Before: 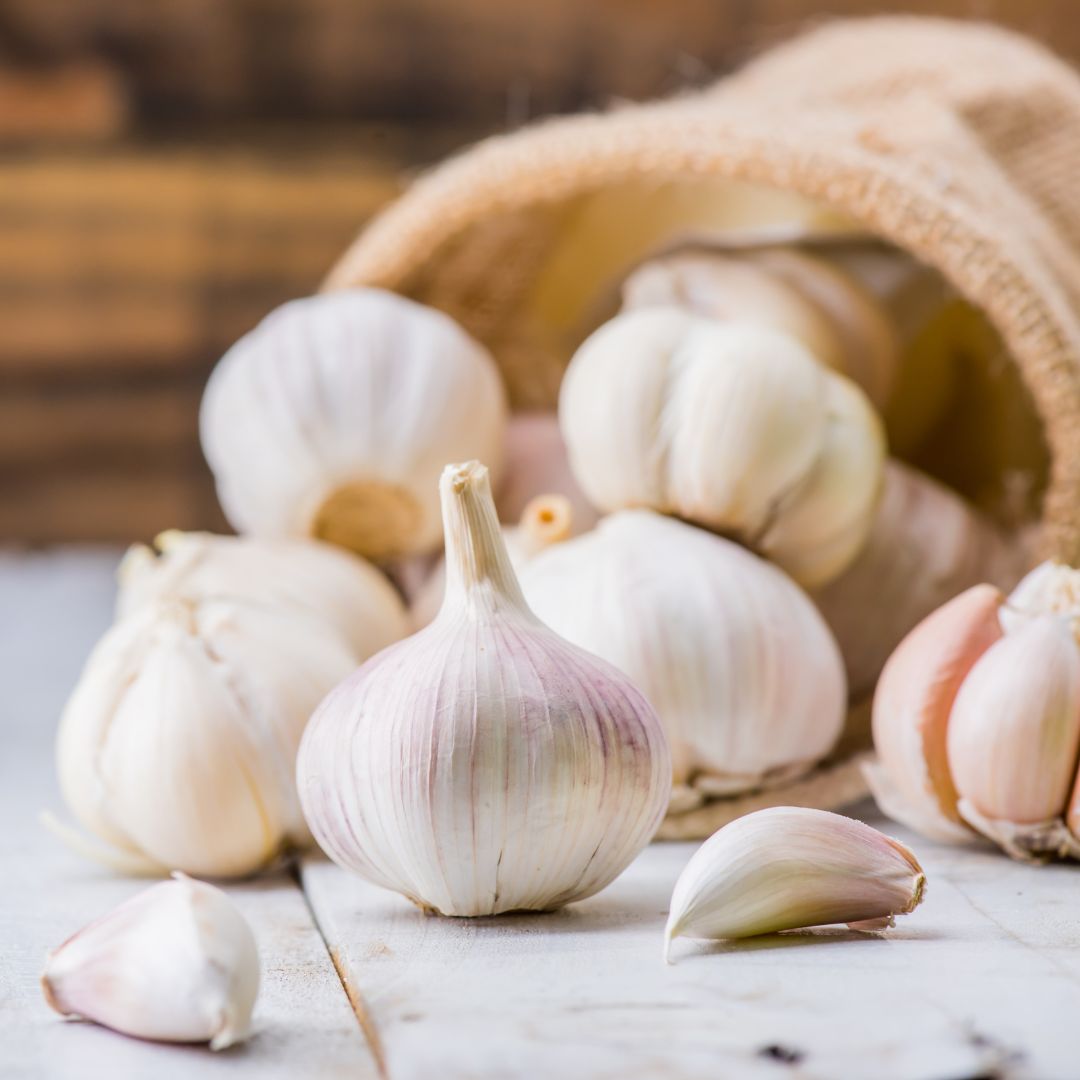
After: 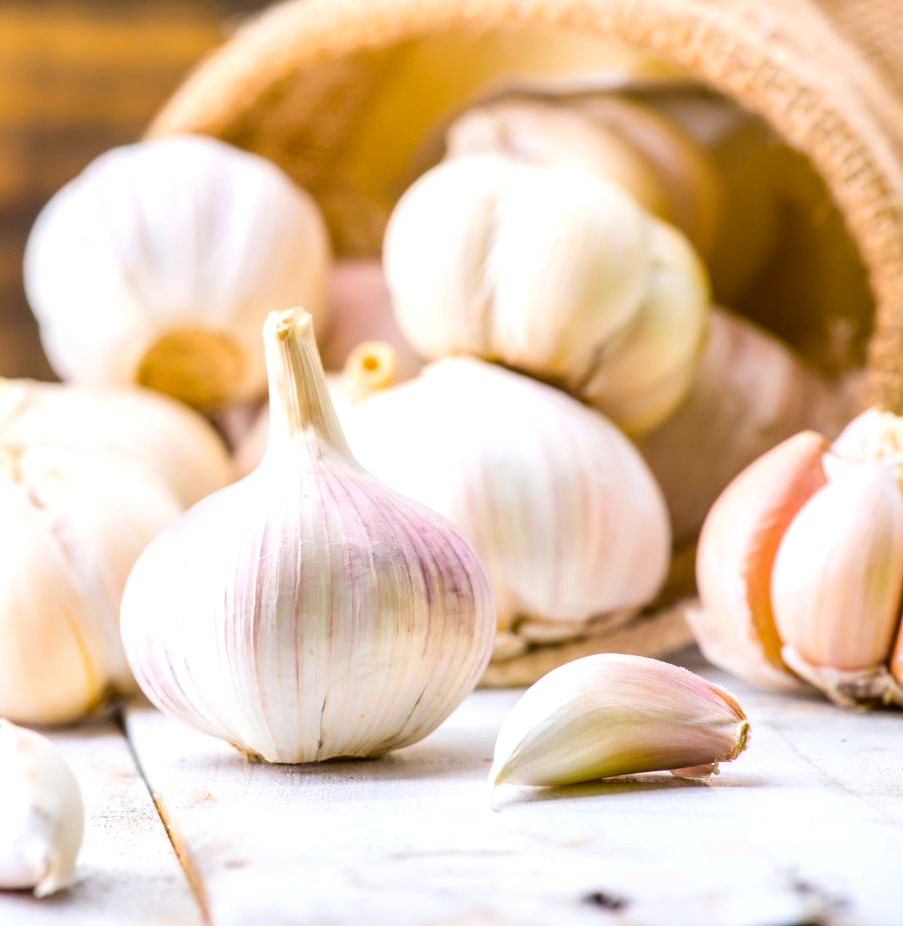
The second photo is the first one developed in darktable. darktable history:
crop: left 16.315%, top 14.246%
color balance rgb: perceptual saturation grading › global saturation 20%, global vibrance 20%
exposure: exposure 0.493 EV, compensate highlight preservation false
